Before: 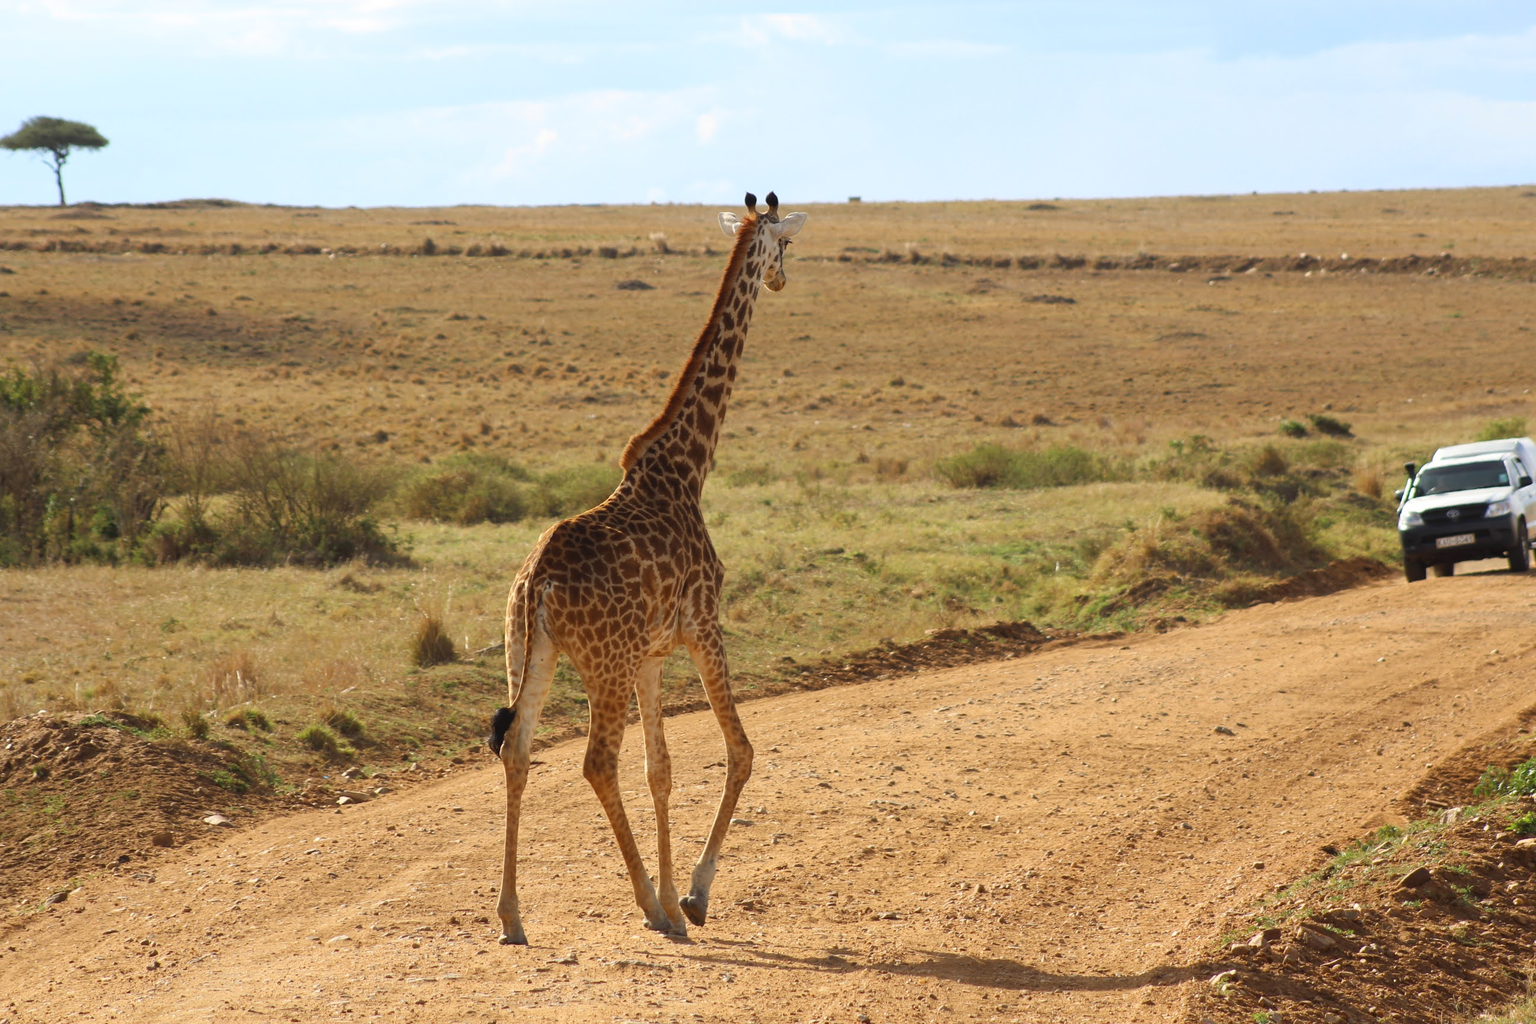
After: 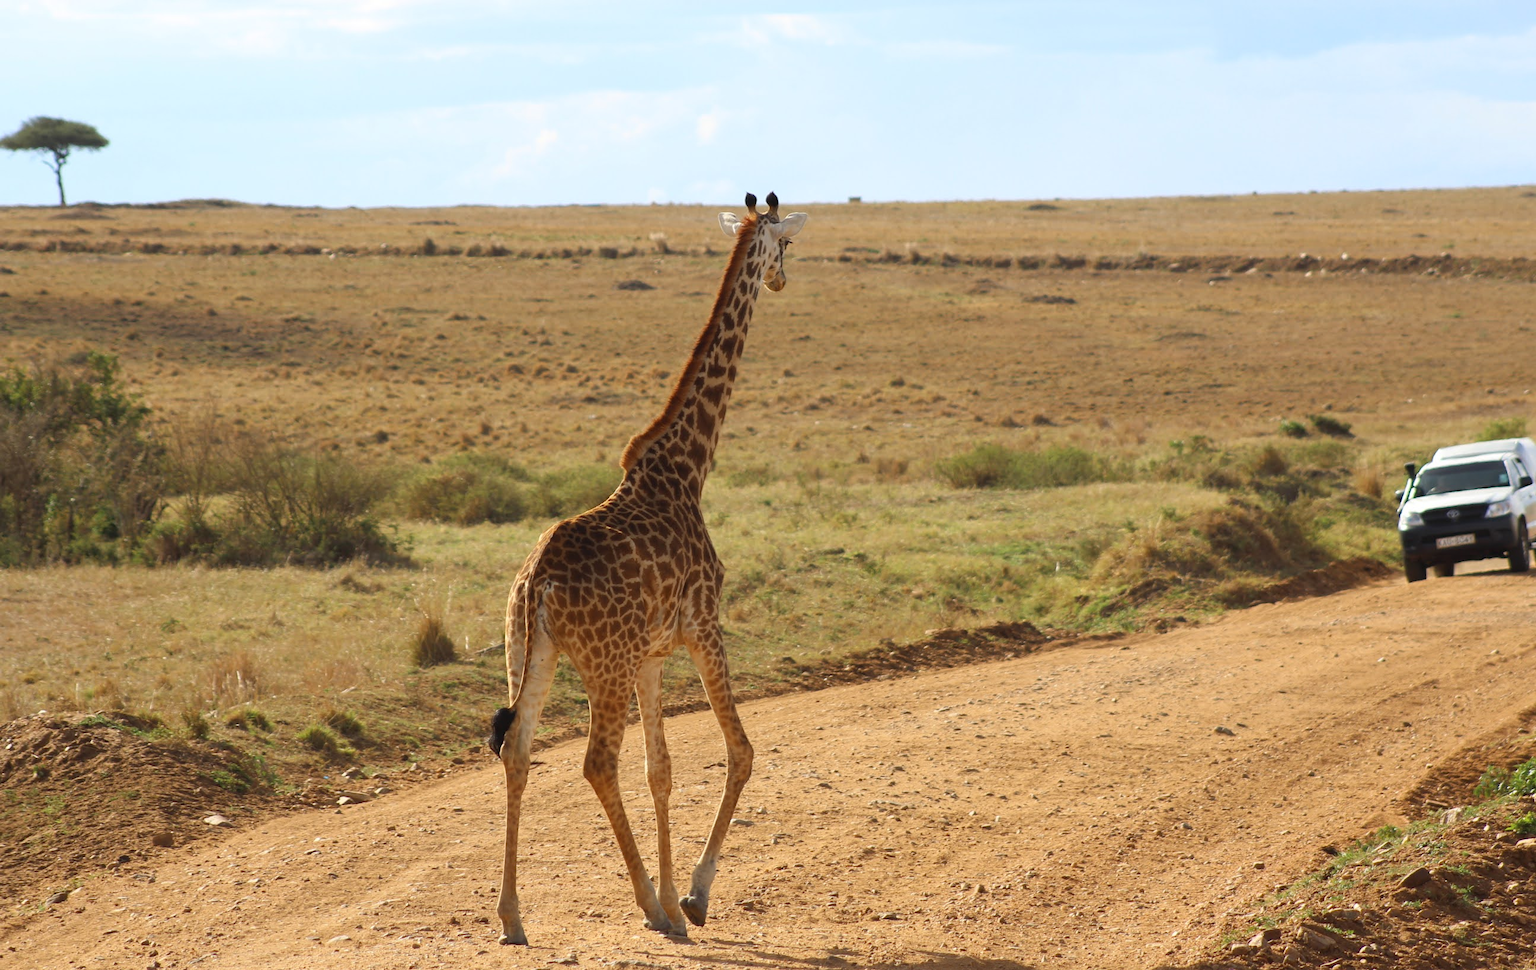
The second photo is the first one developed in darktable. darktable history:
crop and rotate: top 0.009%, bottom 5.206%
